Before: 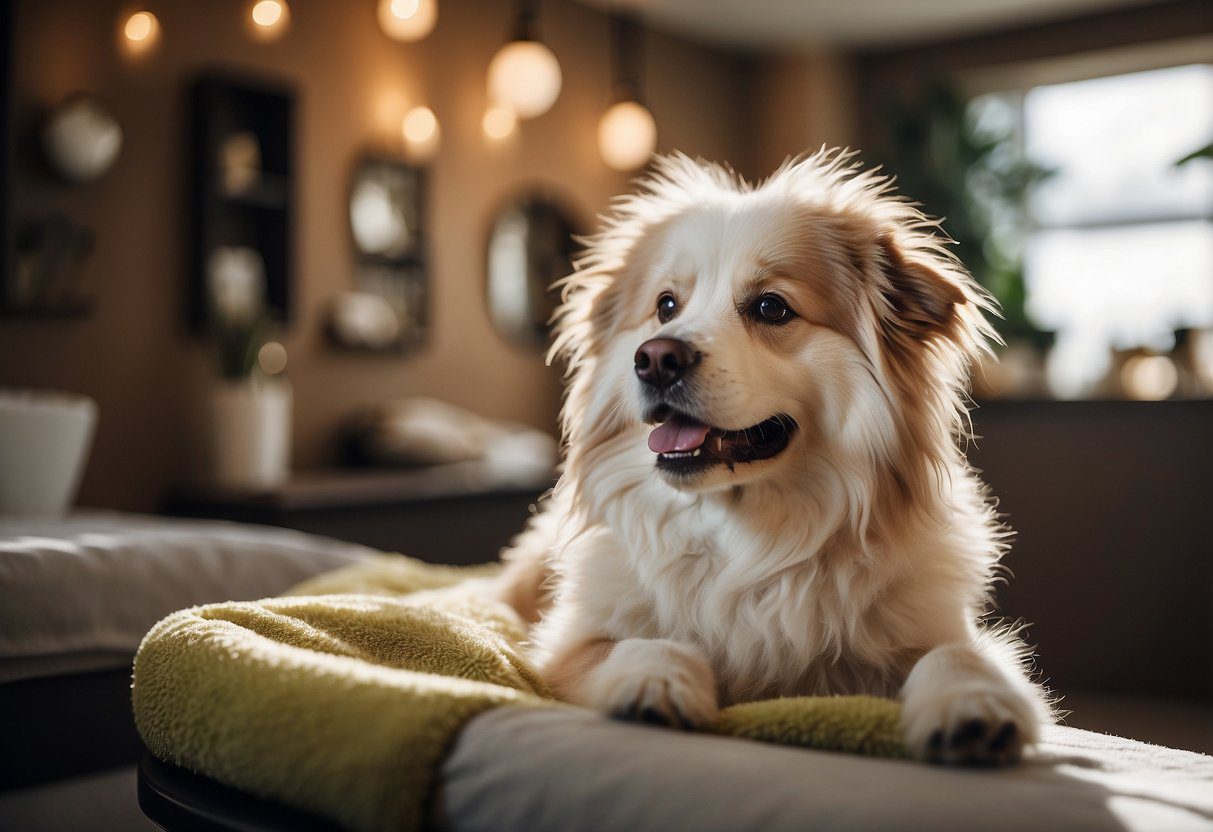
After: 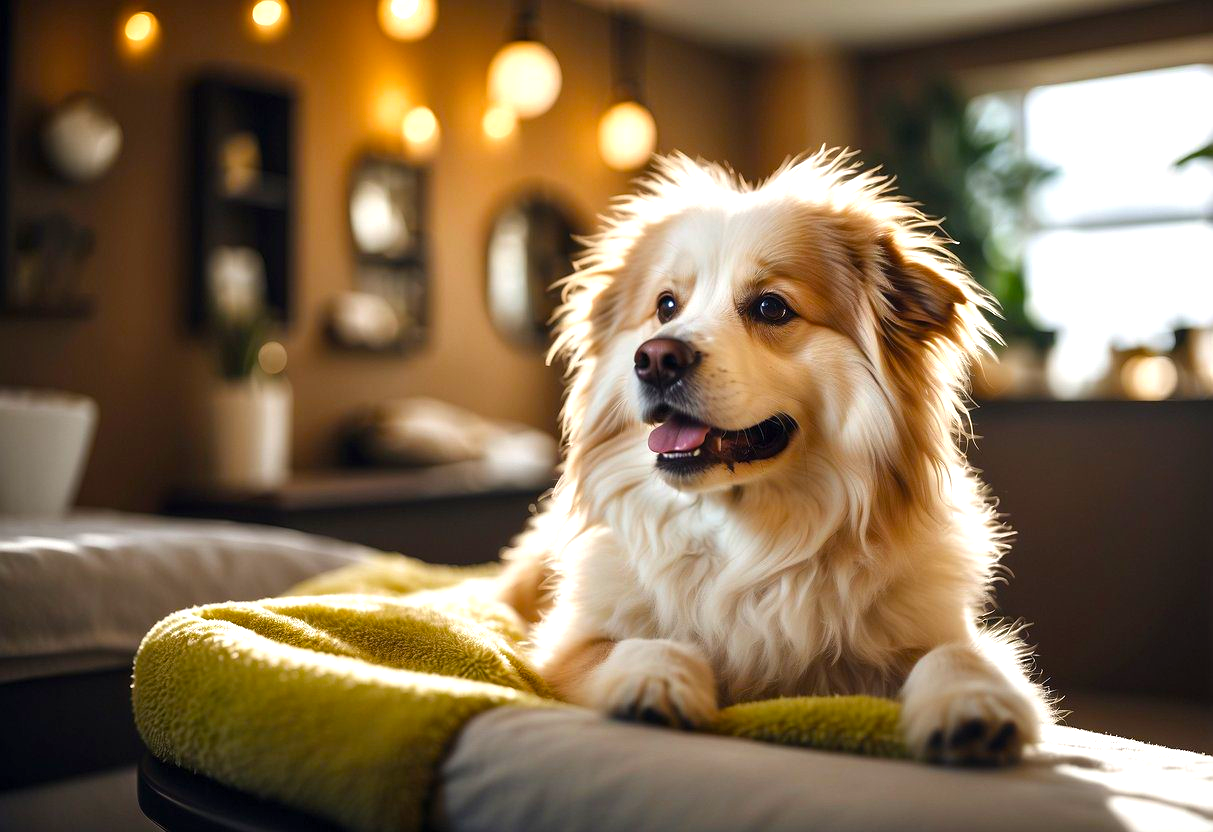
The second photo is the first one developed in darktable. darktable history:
color balance rgb: perceptual saturation grading › global saturation 25.467%, perceptual brilliance grading › global brilliance 17.741%, global vibrance 25.078%
exposure: exposure -0.019 EV, compensate highlight preservation false
